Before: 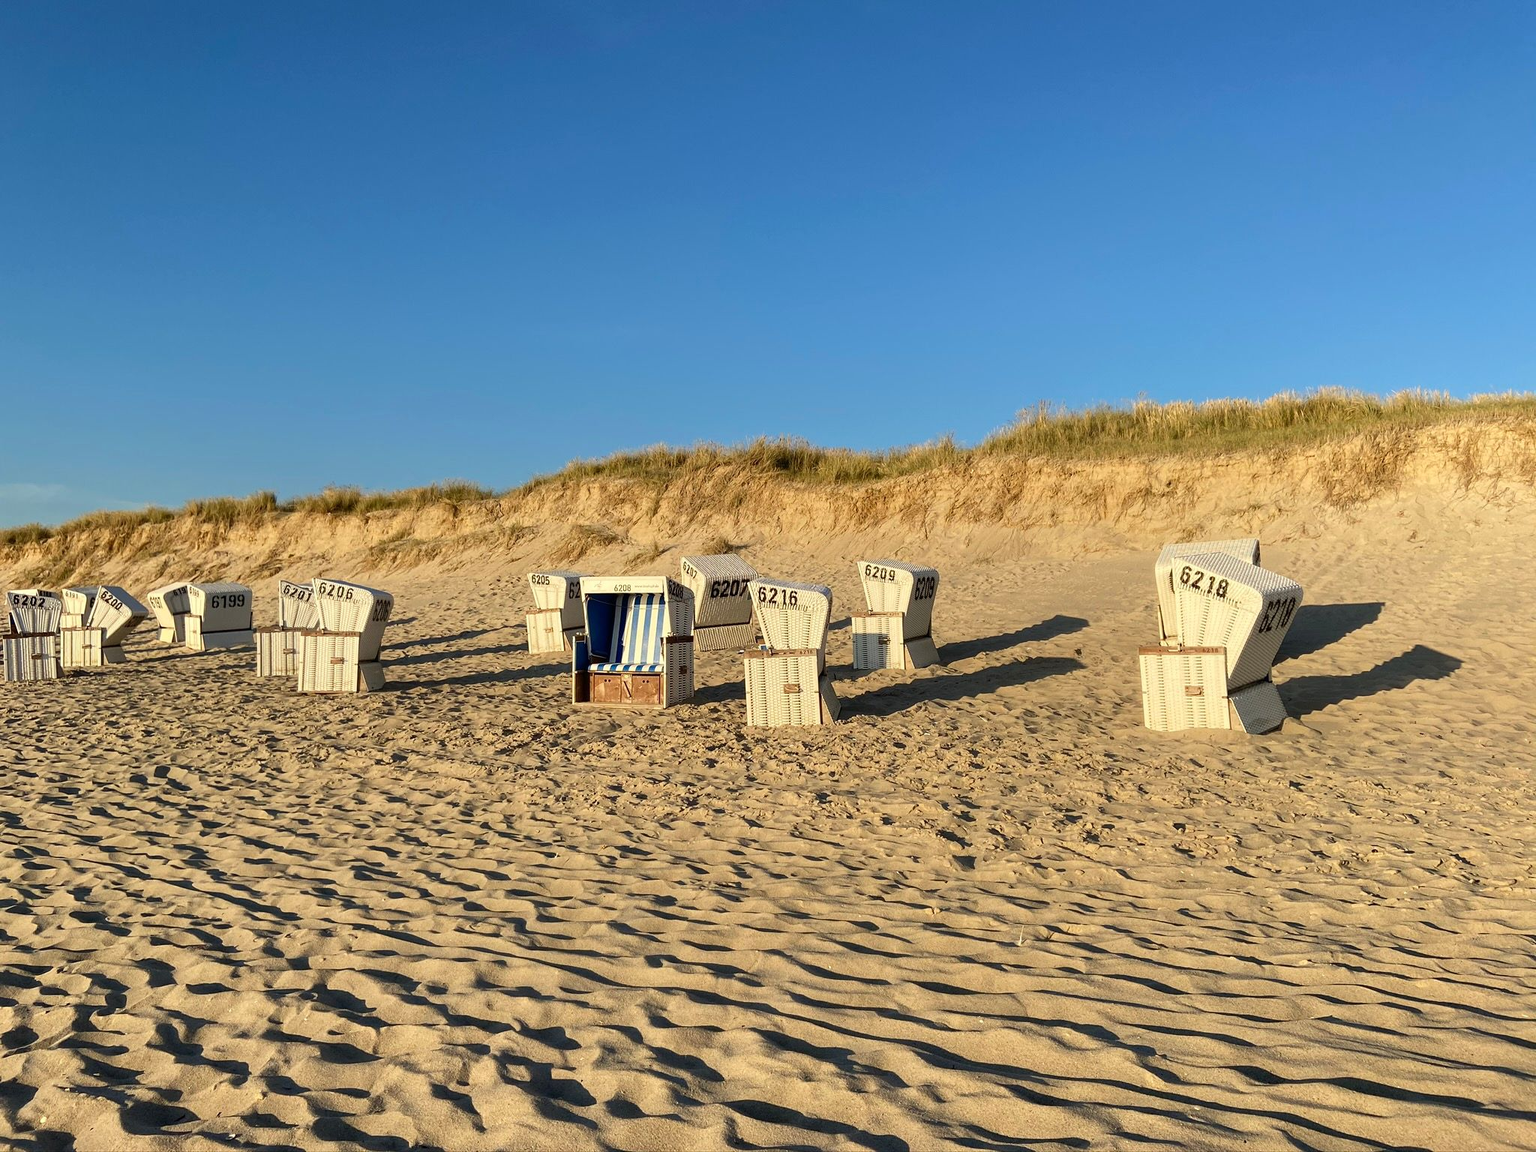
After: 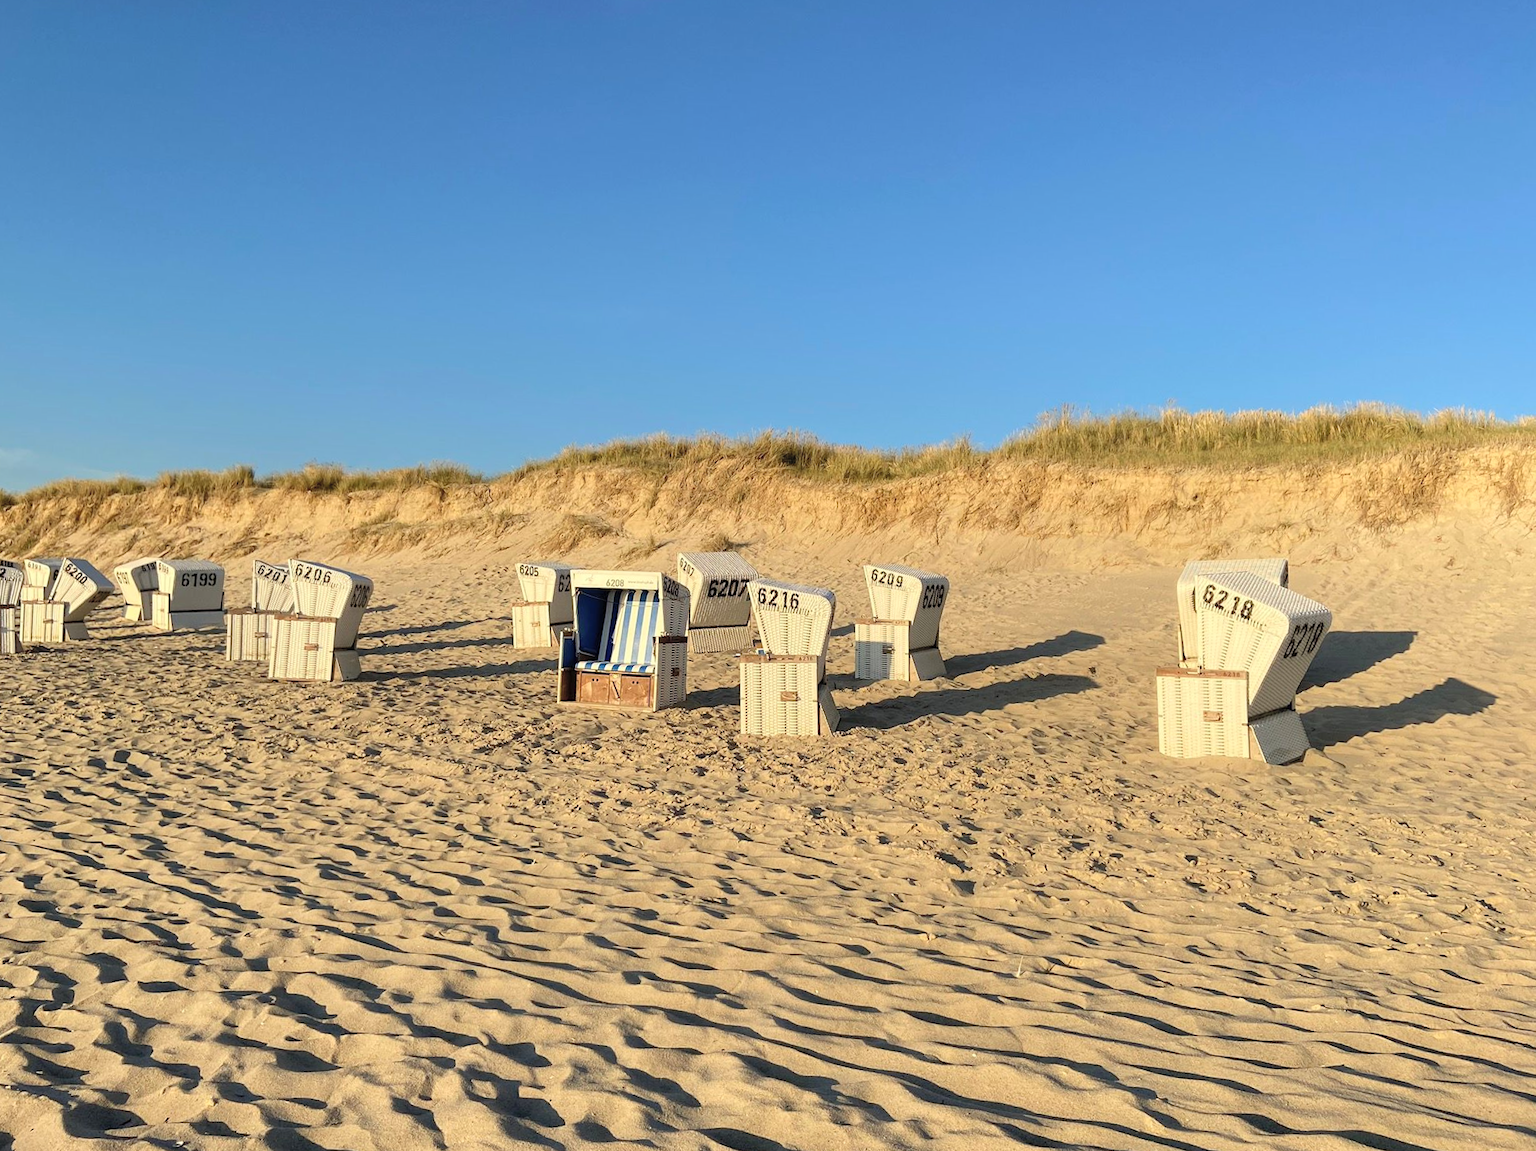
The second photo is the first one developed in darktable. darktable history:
crop and rotate: angle -2.38°
contrast brightness saturation: brightness 0.13
